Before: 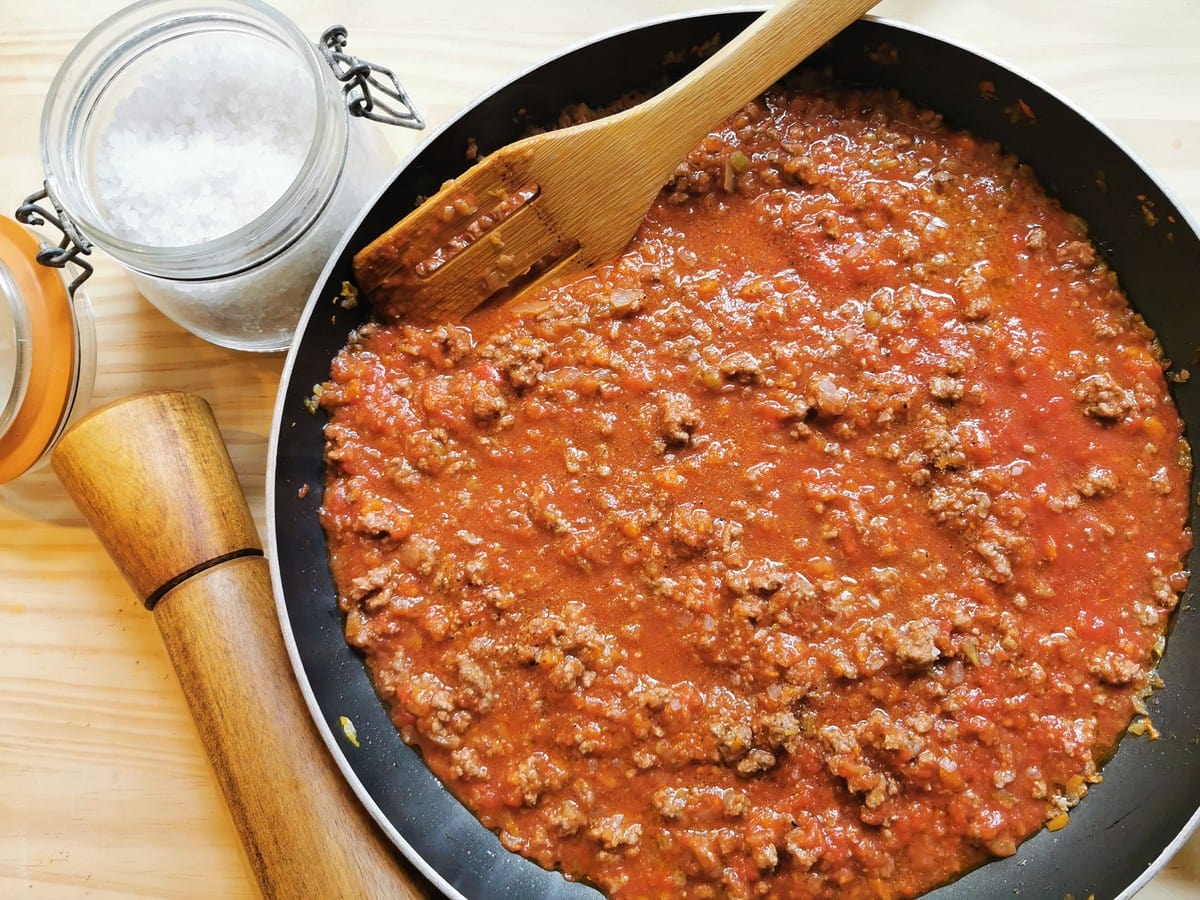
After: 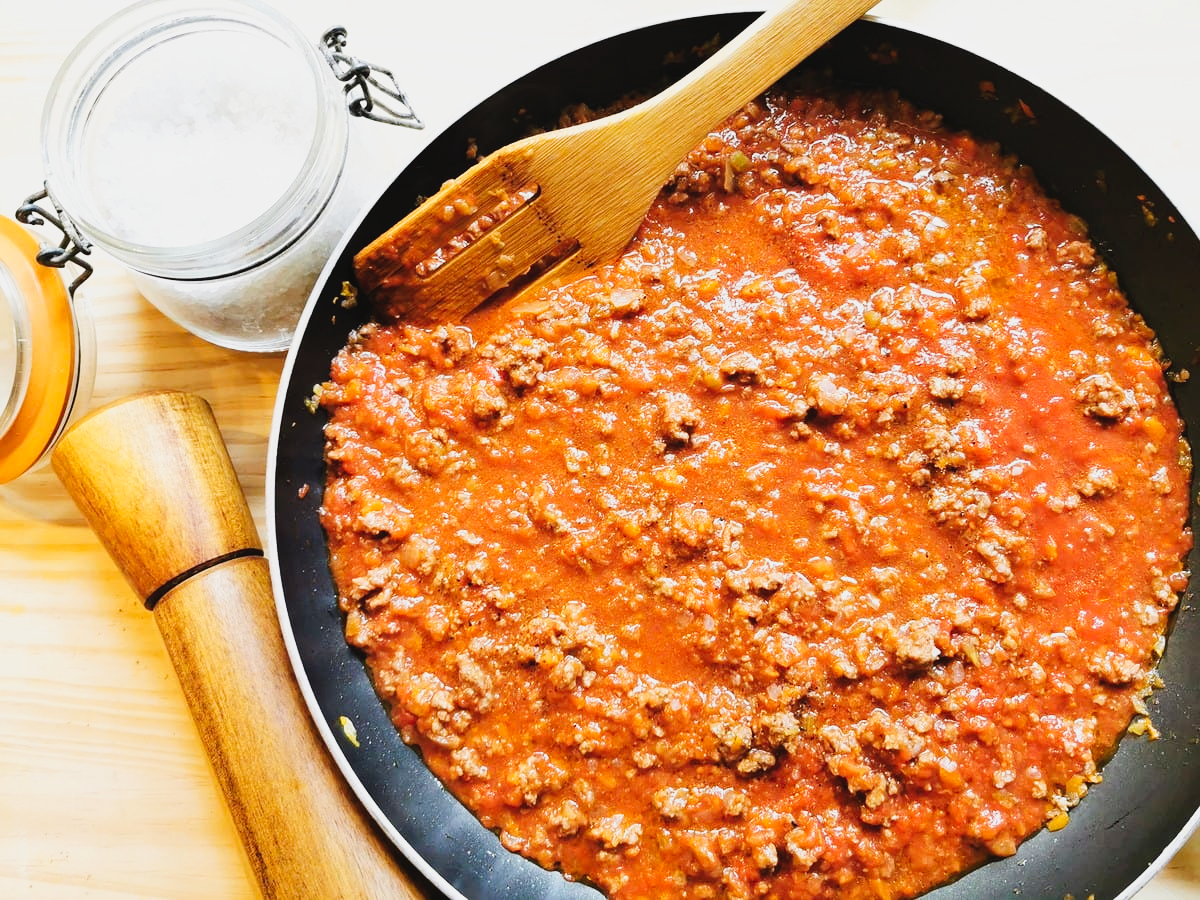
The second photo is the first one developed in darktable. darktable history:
tone curve: curves: ch0 [(0, 0.029) (0.087, 0.084) (0.227, 0.239) (0.46, 0.576) (0.657, 0.796) (0.861, 0.932) (0.997, 0.951)]; ch1 [(0, 0) (0.353, 0.344) (0.45, 0.46) (0.502, 0.494) (0.534, 0.523) (0.573, 0.576) (0.602, 0.631) (0.647, 0.669) (1, 1)]; ch2 [(0, 0) (0.333, 0.346) (0.385, 0.395) (0.44, 0.466) (0.5, 0.493) (0.521, 0.56) (0.553, 0.579) (0.573, 0.599) (0.667, 0.777) (1, 1)], preserve colors none
